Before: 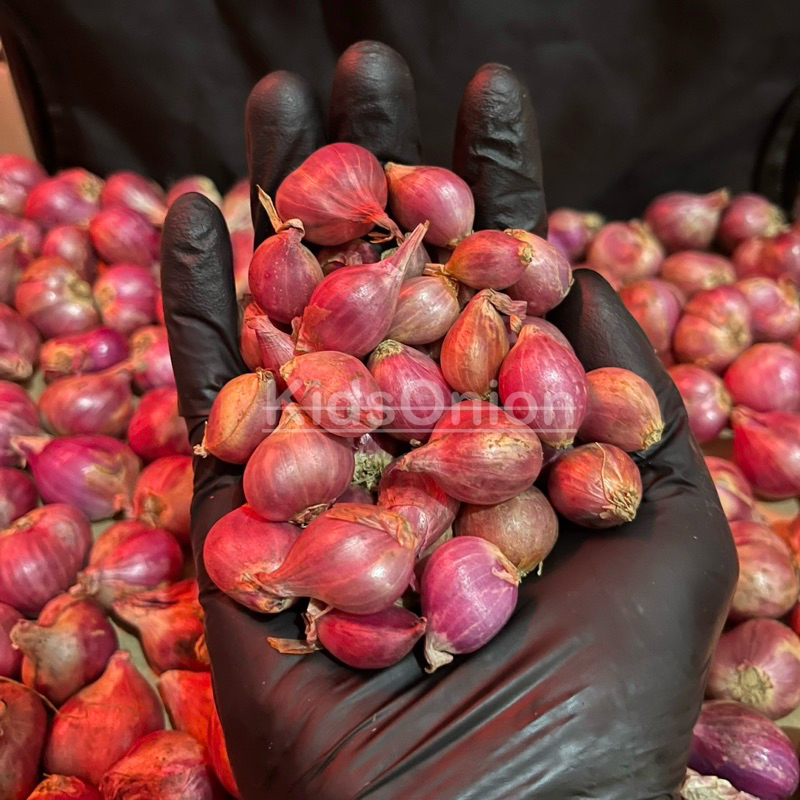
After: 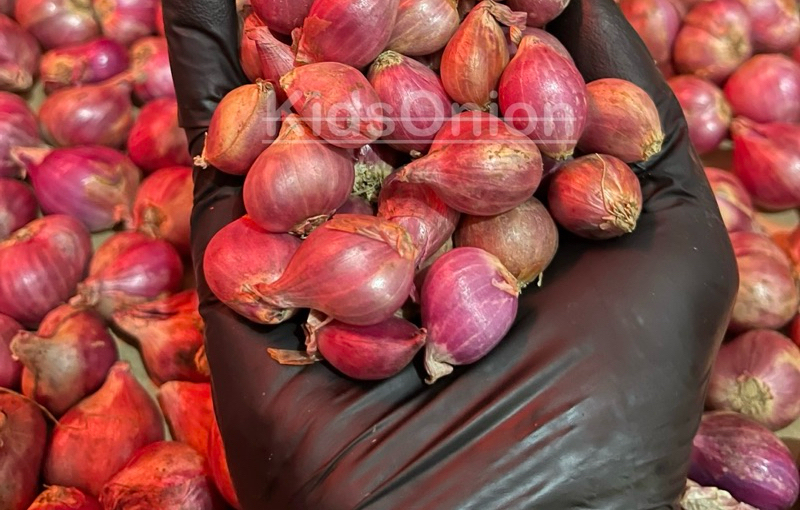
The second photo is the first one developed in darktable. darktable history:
crop and rotate: top 36.163%
